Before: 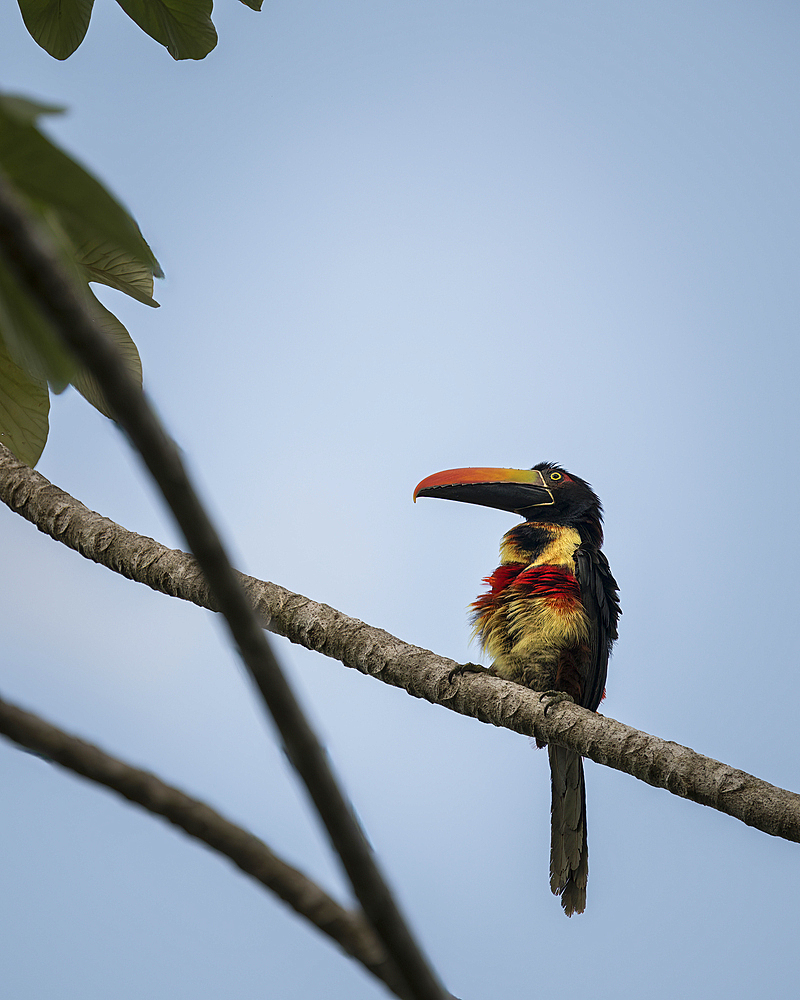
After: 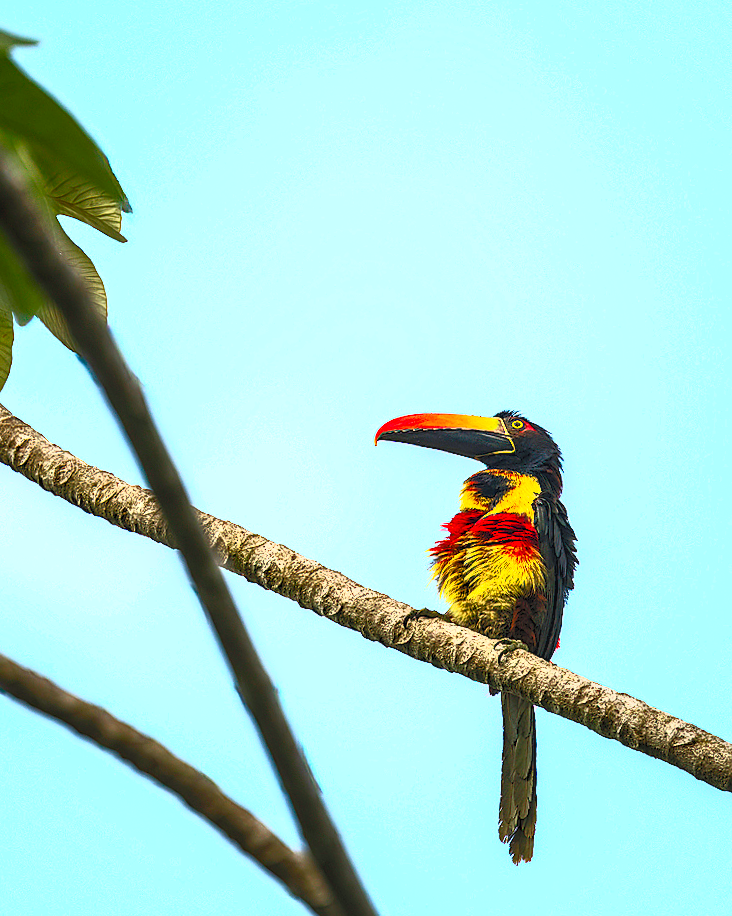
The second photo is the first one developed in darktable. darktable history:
crop and rotate: angle -1.9°, left 3.14%, top 3.996%, right 1.568%, bottom 0.614%
sharpen: amount 0.205
contrast brightness saturation: contrast 0.993, brightness 0.981, saturation 0.995
local contrast: detail 130%
color correction: highlights a* -2.48, highlights b* 2.35
